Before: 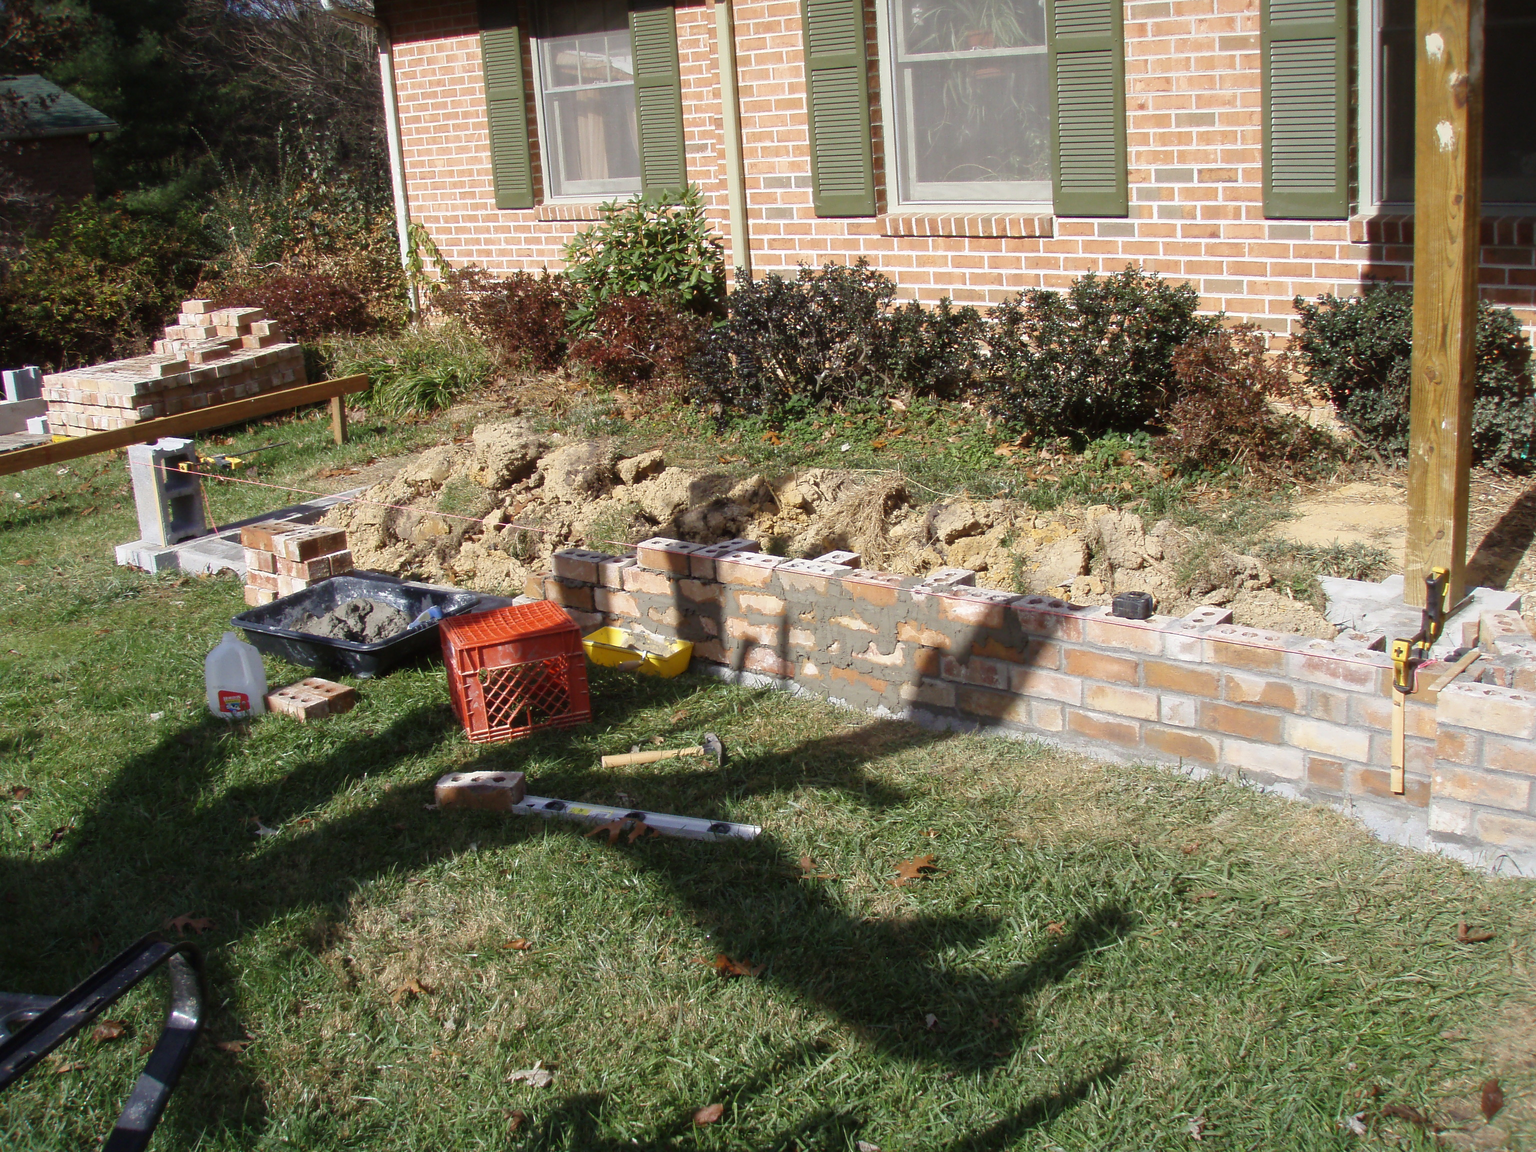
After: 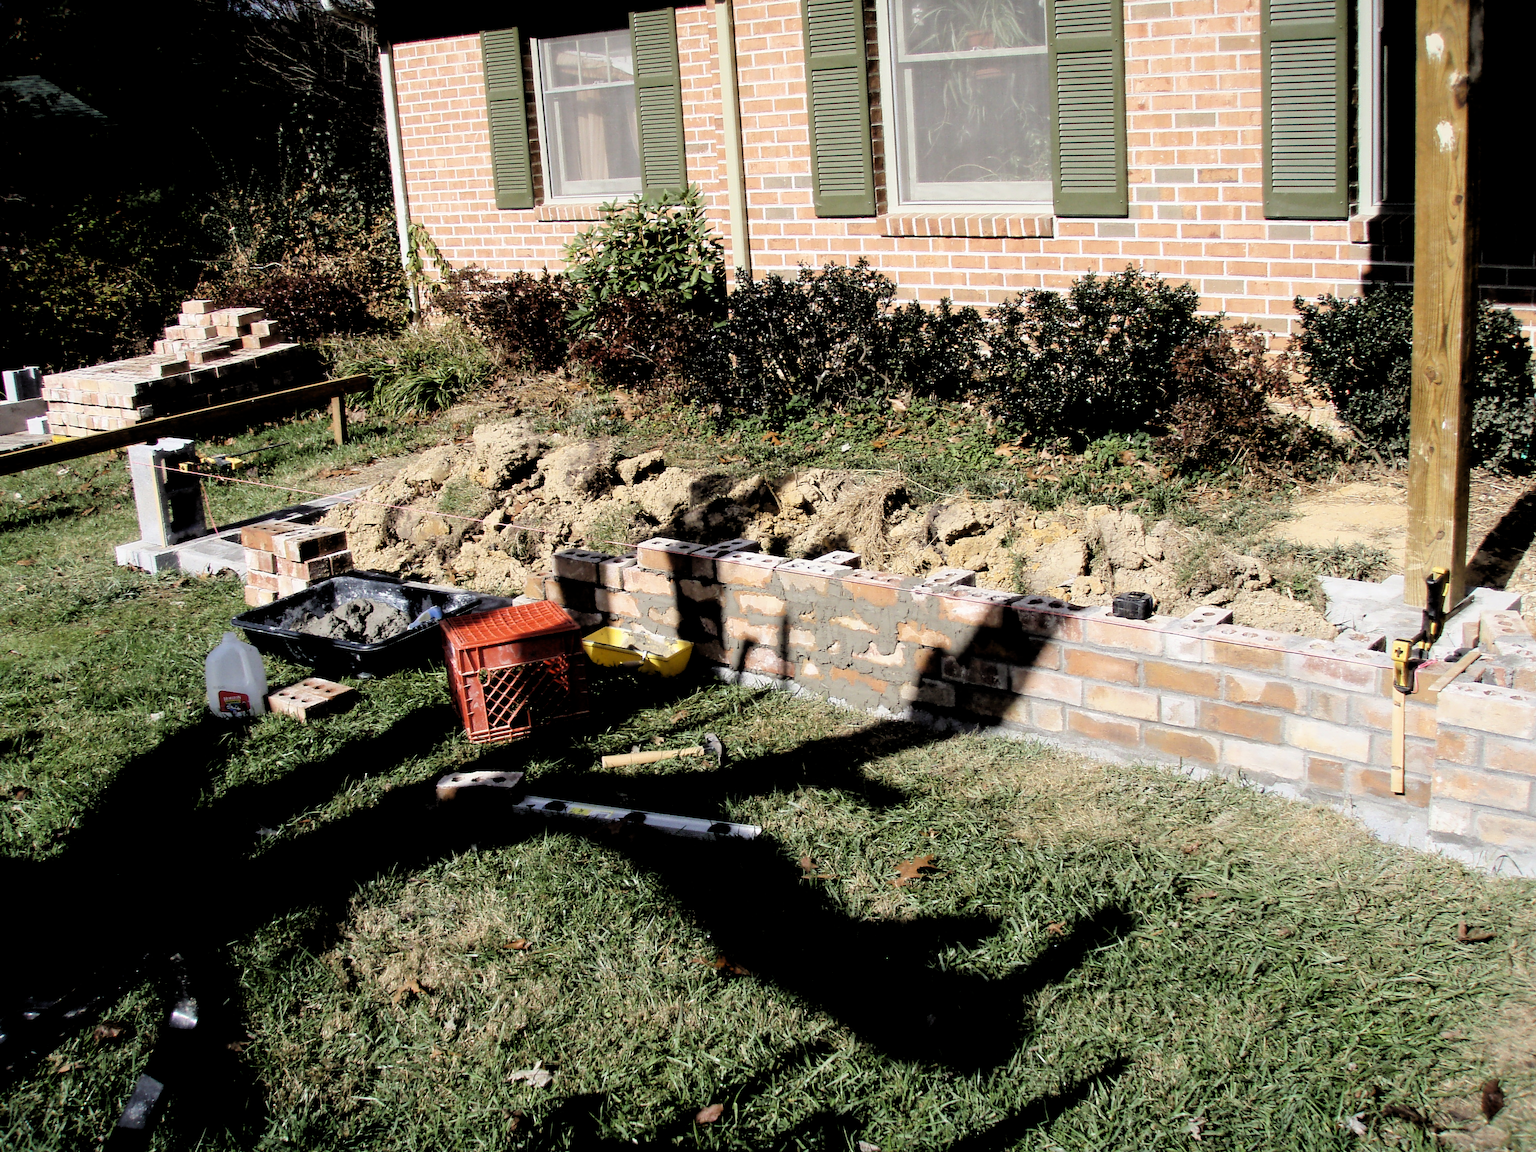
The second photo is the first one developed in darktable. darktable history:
filmic rgb: middle gray luminance 13.34%, black relative exposure -2.07 EV, white relative exposure 3.08 EV, target black luminance 0%, hardness 1.79, latitude 59.39%, contrast 1.729, highlights saturation mix 4.84%, shadows ↔ highlights balance -36.74%, iterations of high-quality reconstruction 0
